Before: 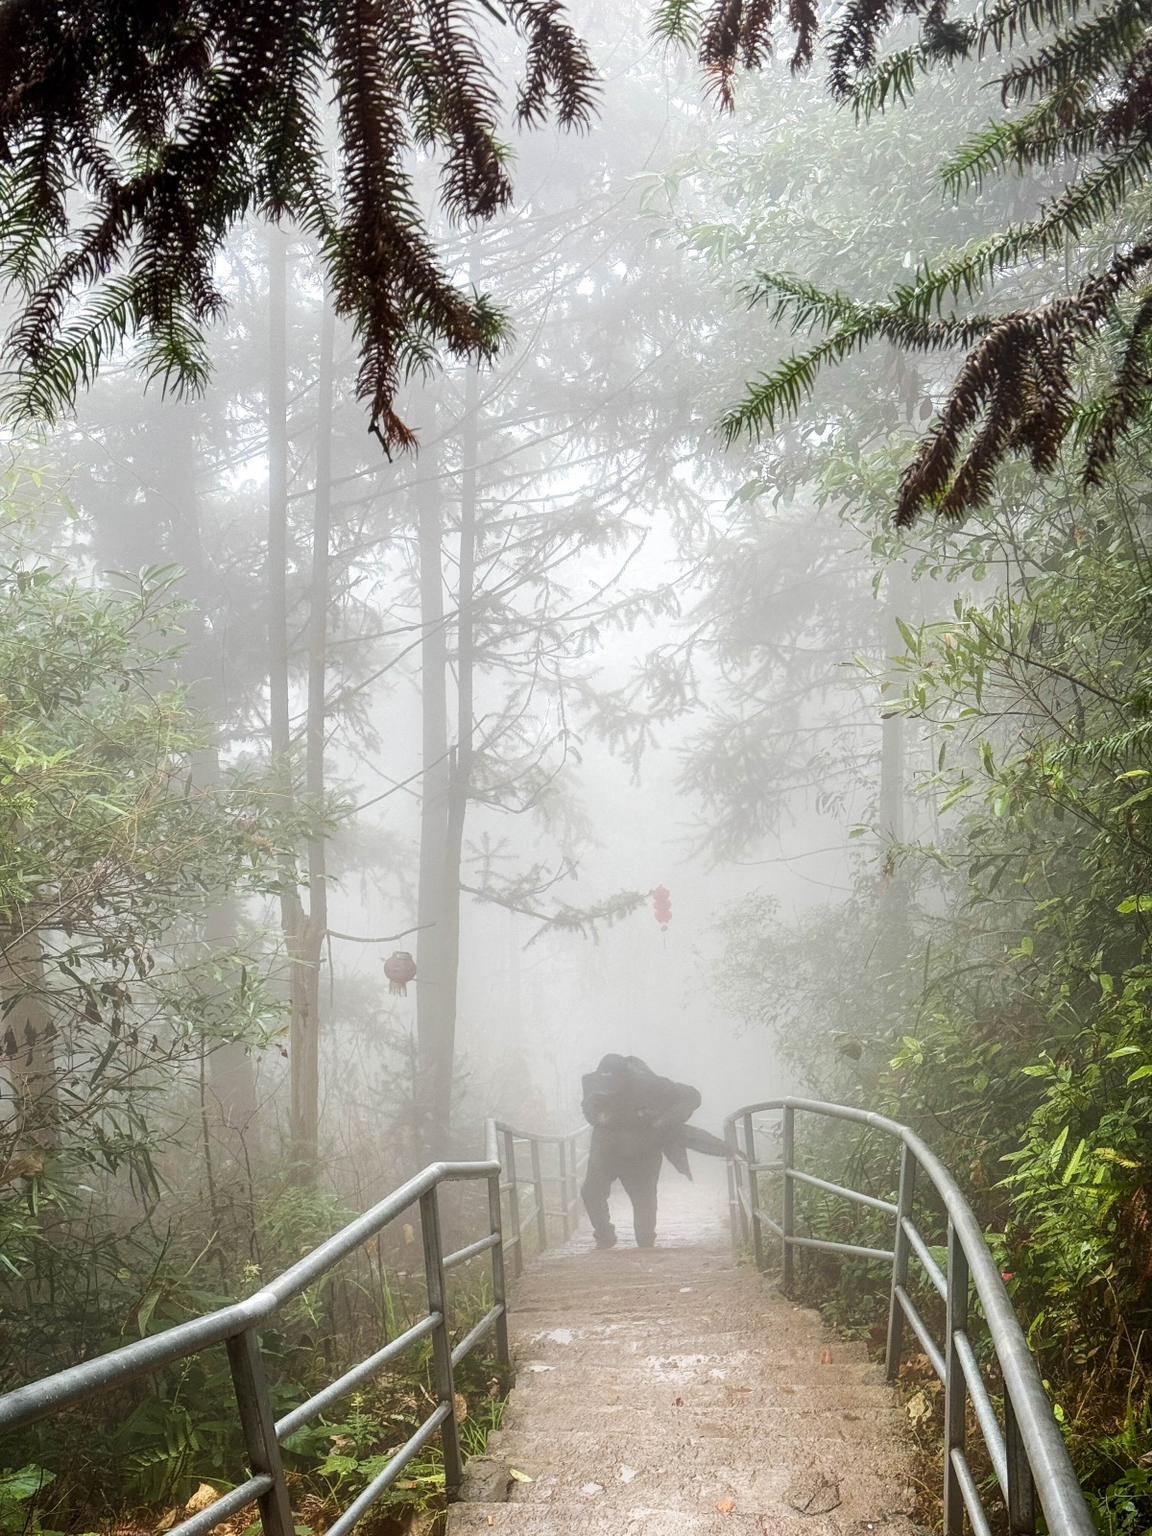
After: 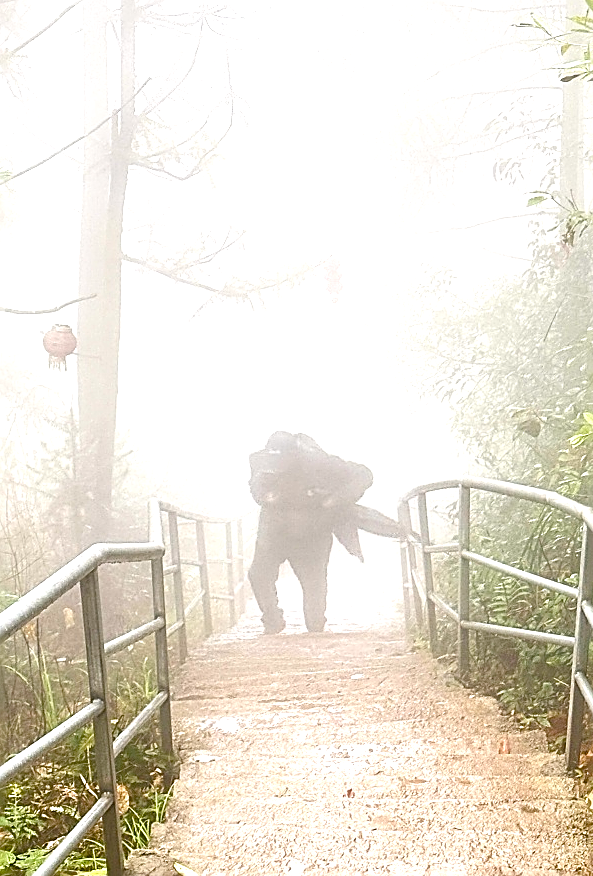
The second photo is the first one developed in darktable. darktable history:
crop: left 29.811%, top 41.73%, right 20.764%, bottom 3.492%
color balance rgb: highlights gain › luminance 1.303%, highlights gain › chroma 0.52%, highlights gain › hue 41.42°, global offset › luminance -0.41%, linear chroma grading › global chroma -1.071%, perceptual saturation grading › global saturation 20%, perceptual saturation grading › highlights -25.327%, perceptual saturation grading › shadows 50.413%, global vibrance 9.898%
exposure: black level correction -0.006, exposure 1 EV, compensate highlight preservation false
sharpen: amount 0.905
